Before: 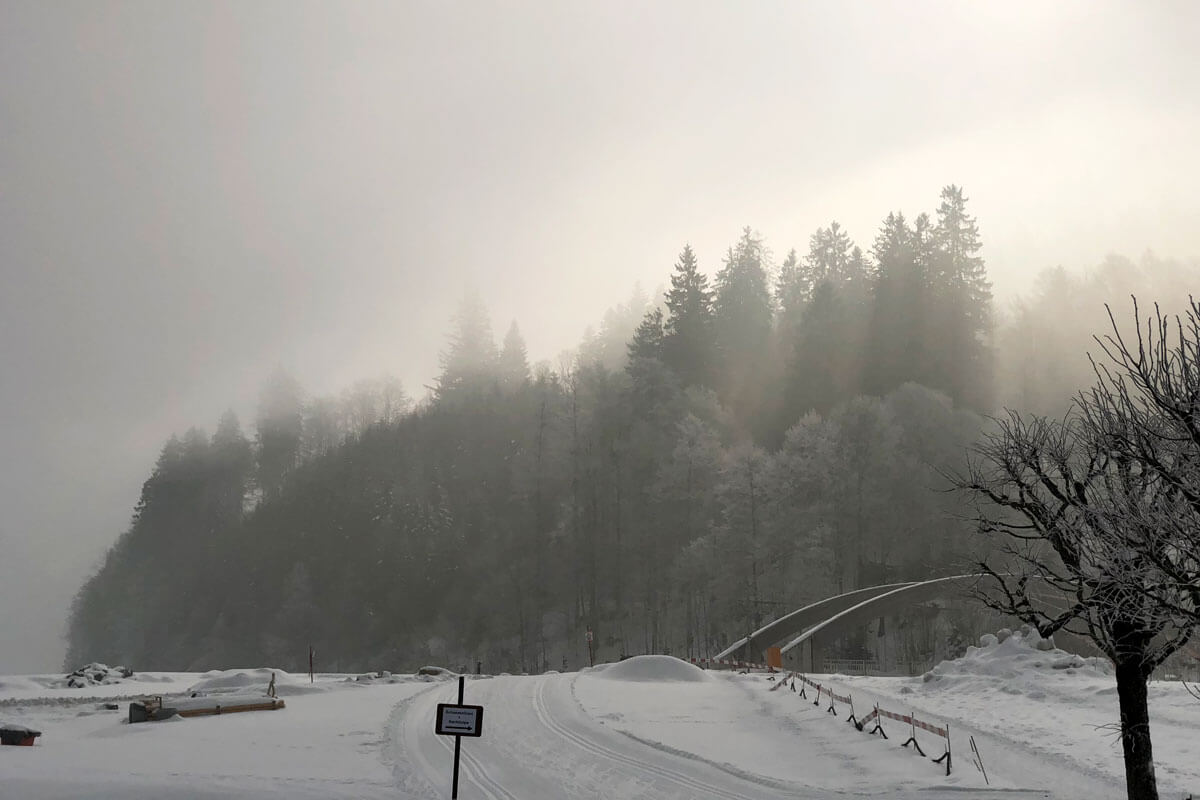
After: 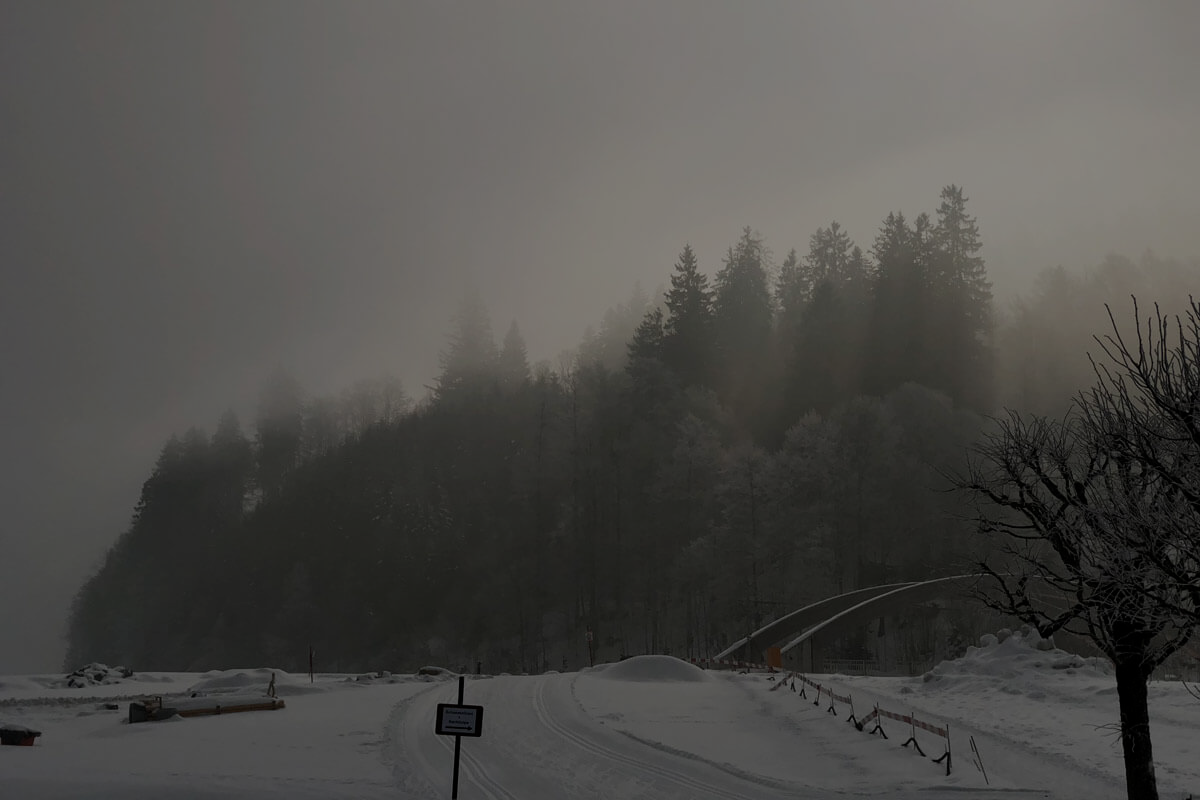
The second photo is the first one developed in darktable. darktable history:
exposure: exposure -2.035 EV, compensate highlight preservation false
